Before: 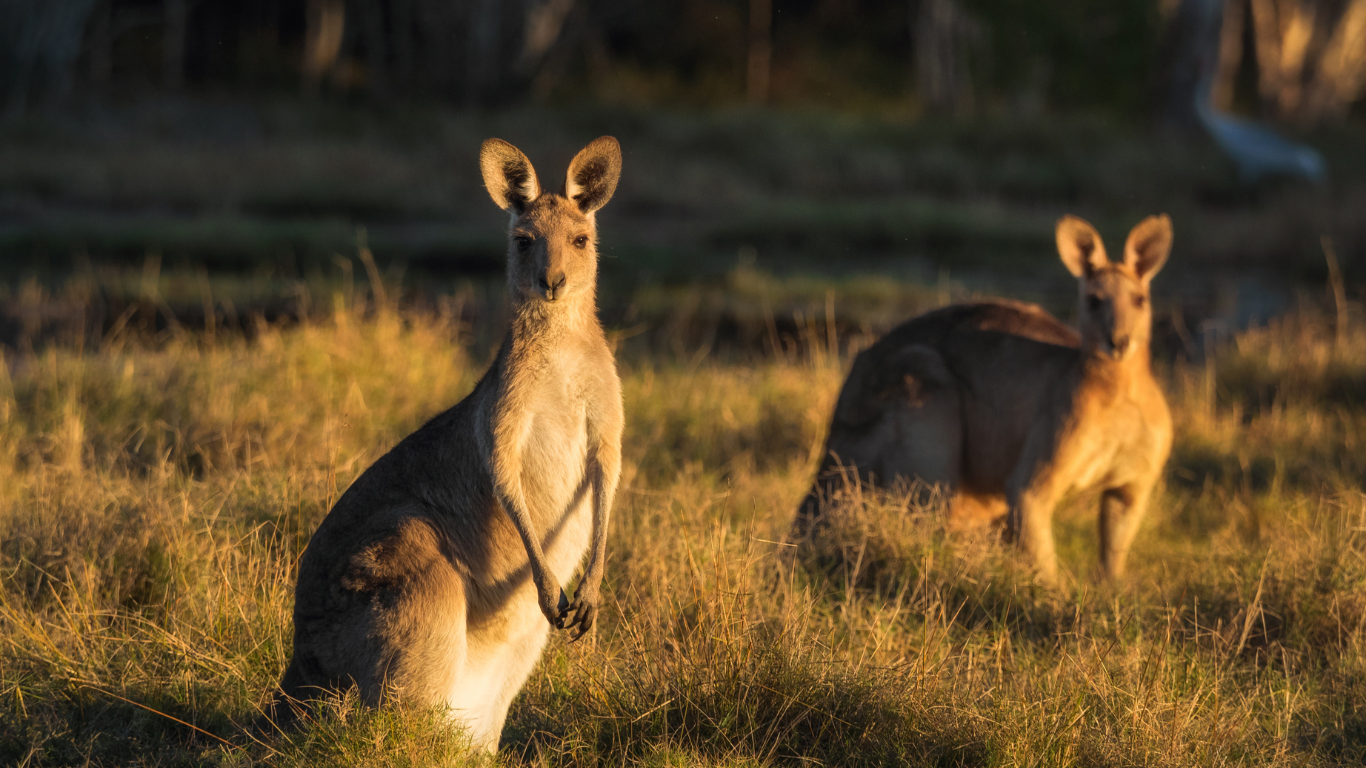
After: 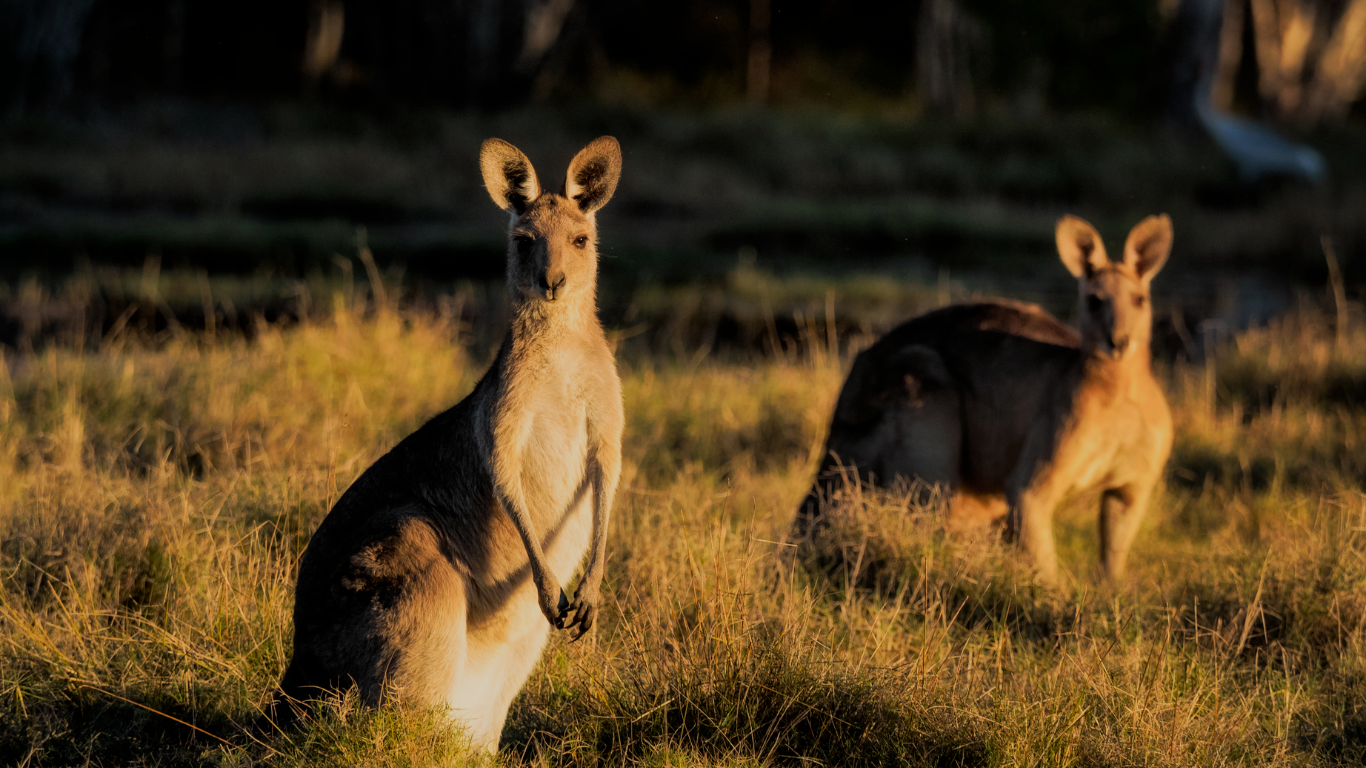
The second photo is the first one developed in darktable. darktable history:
filmic rgb: black relative exposure -7.65 EV, white relative exposure 4.56 EV, hardness 3.61
tone curve: curves: ch0 [(0, 0) (0.003, 0.003) (0.011, 0.011) (0.025, 0.024) (0.044, 0.043) (0.069, 0.068) (0.1, 0.097) (0.136, 0.133) (0.177, 0.173) (0.224, 0.219) (0.277, 0.27) (0.335, 0.327) (0.399, 0.39) (0.468, 0.457) (0.543, 0.545) (0.623, 0.625) (0.709, 0.71) (0.801, 0.801) (0.898, 0.898) (1, 1)], preserve colors none
exposure: black level correction 0.005, exposure 0.001 EV, compensate highlight preservation false
